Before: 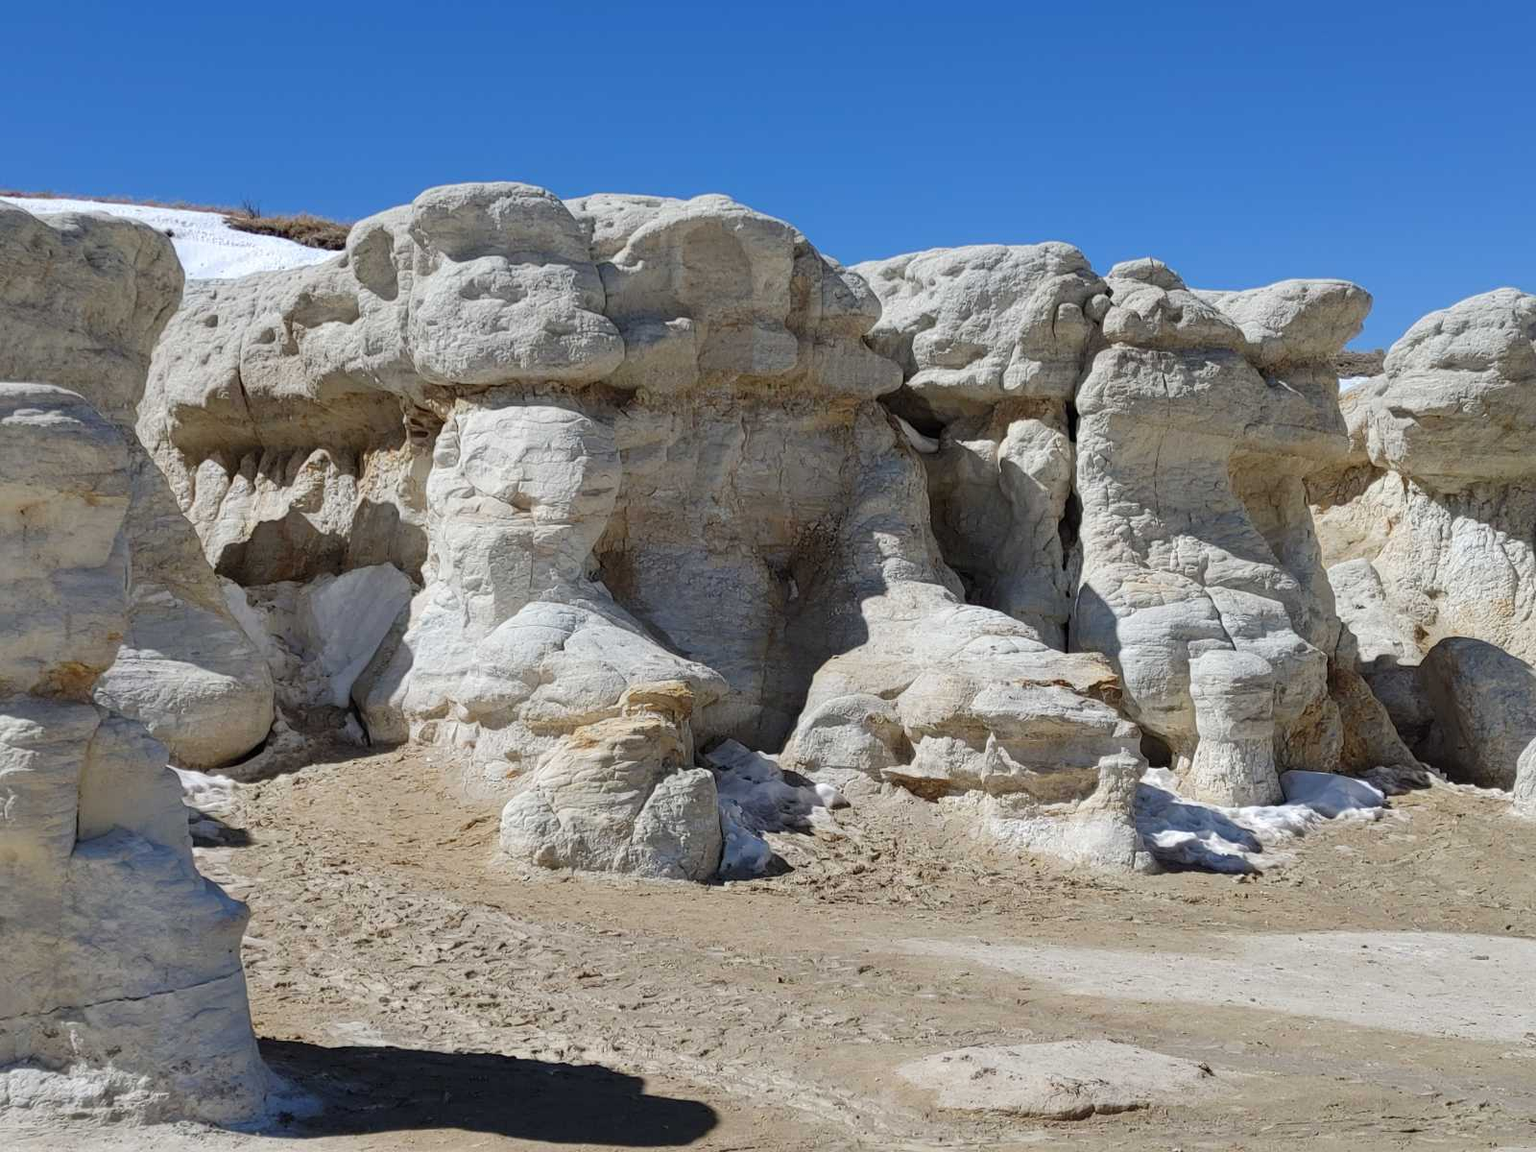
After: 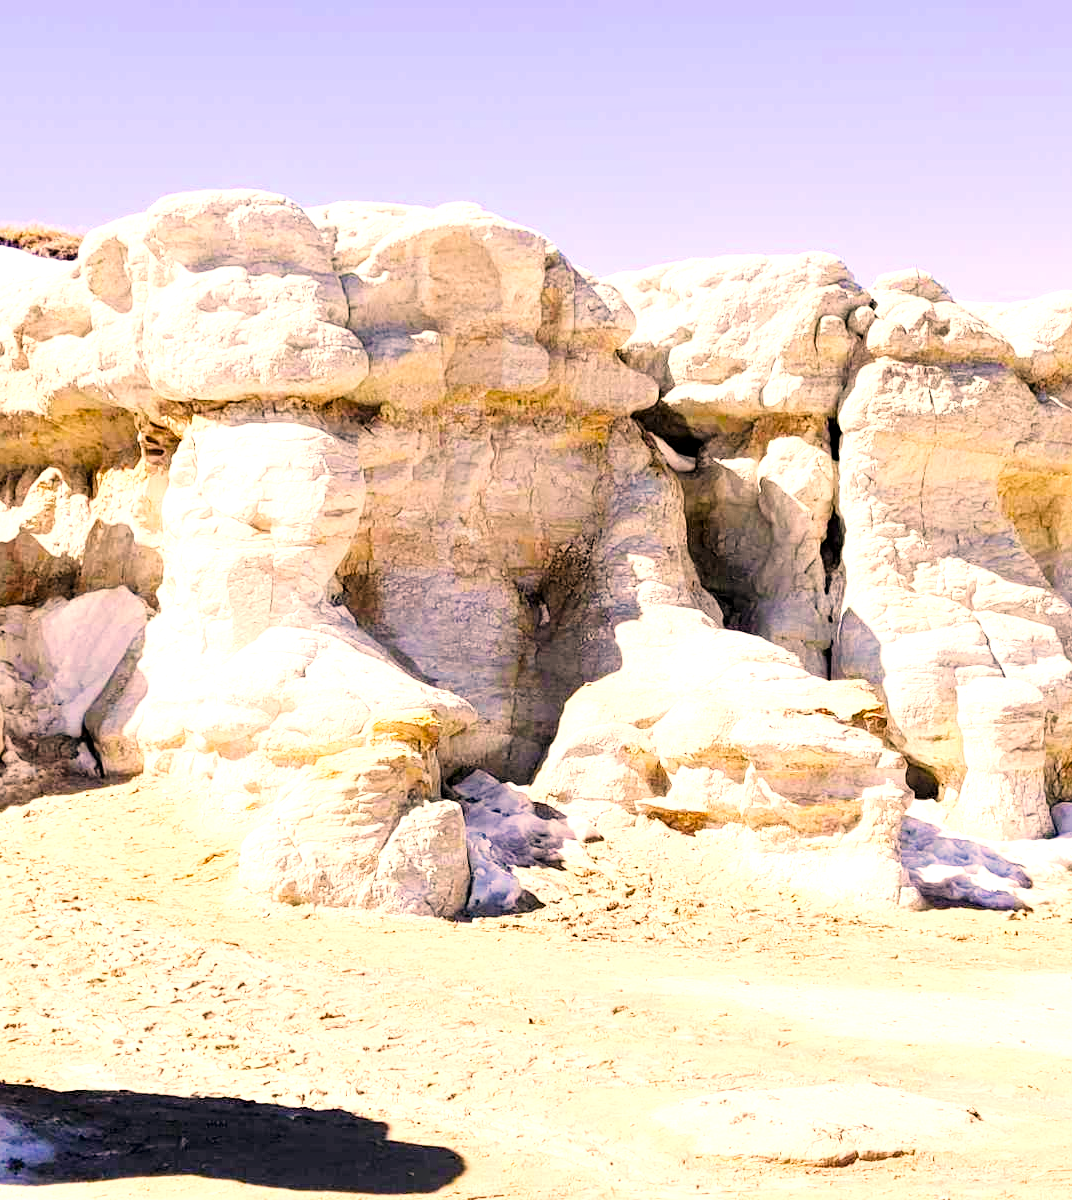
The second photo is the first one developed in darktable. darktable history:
tone curve: curves: ch0 [(0, 0) (0.004, 0.001) (0.02, 0.008) (0.218, 0.218) (0.664, 0.774) (0.832, 0.914) (1, 1)], preserve colors none
exposure: black level correction 0, exposure 0.693 EV, compensate exposure bias true, compensate highlight preservation false
crop and rotate: left 17.648%, right 15.294%
local contrast: highlights 100%, shadows 103%, detail 119%, midtone range 0.2
tone equalizer: -8 EV -1.05 EV, -7 EV -1.02 EV, -6 EV -0.873 EV, -5 EV -0.605 EV, -3 EV 0.558 EV, -2 EV 0.838 EV, -1 EV 1.01 EV, +0 EV 1.07 EV, smoothing 1
contrast brightness saturation: saturation -0.052
color balance rgb: perceptual saturation grading › global saturation 29.774%, global vibrance 20%
color correction: highlights a* 17.57, highlights b* 19.01
